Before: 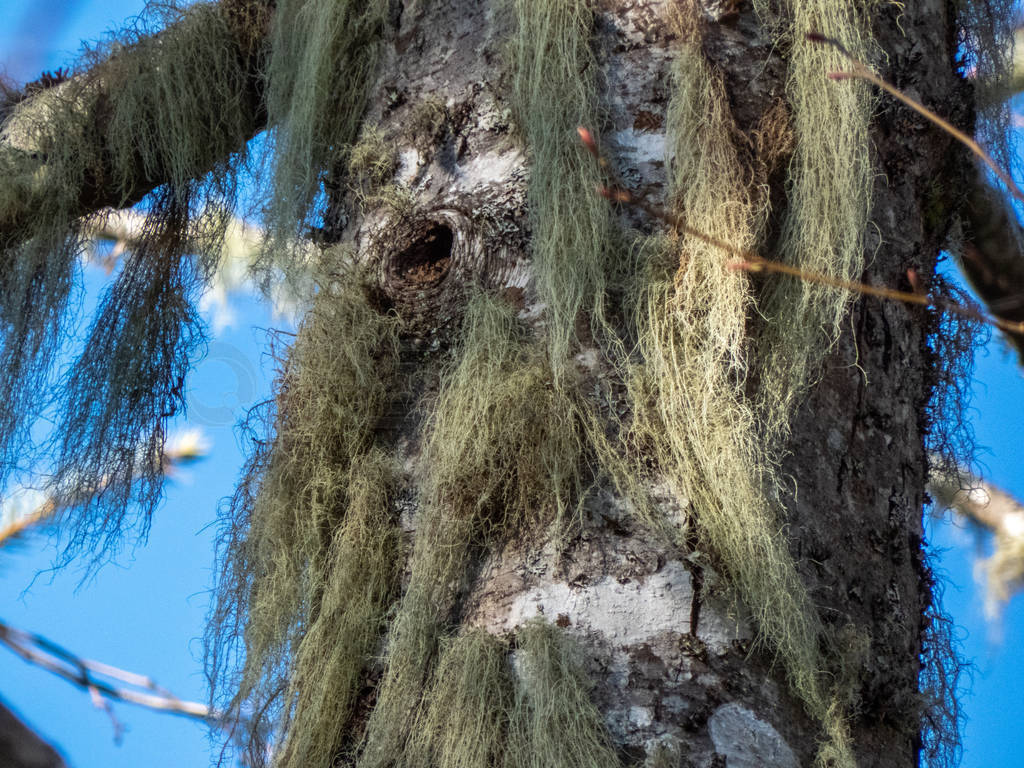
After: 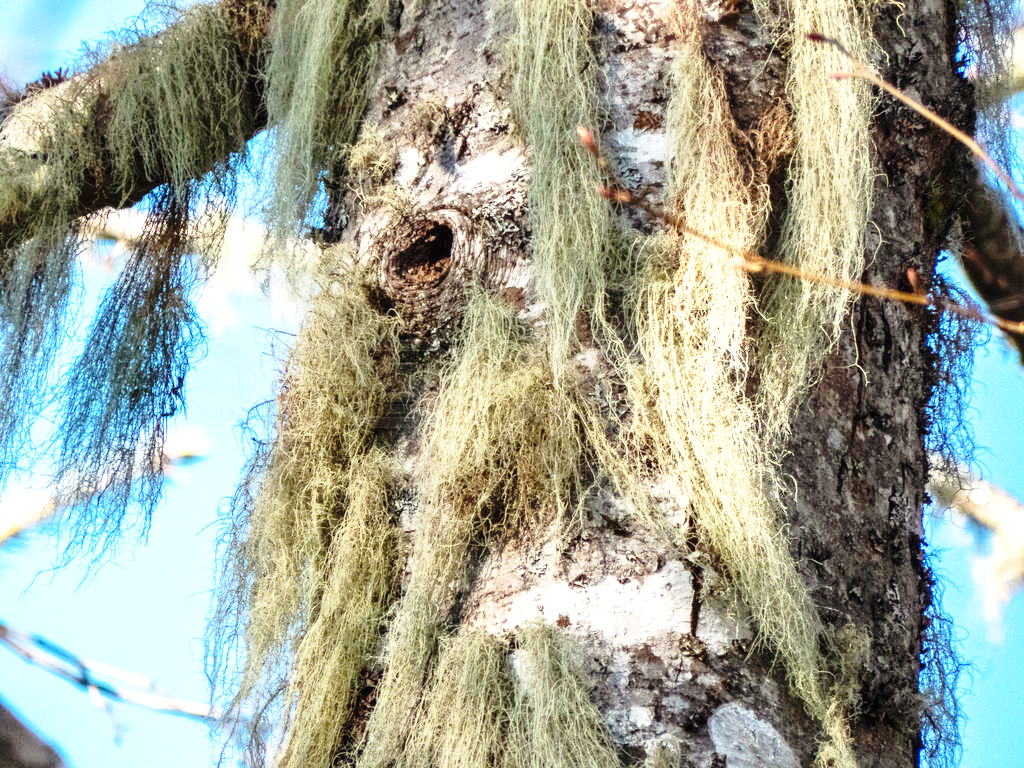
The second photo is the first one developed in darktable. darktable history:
white balance: red 1.045, blue 0.932
base curve: curves: ch0 [(0, 0) (0.028, 0.03) (0.121, 0.232) (0.46, 0.748) (0.859, 0.968) (1, 1)], preserve colors none
exposure: exposure 0.95 EV, compensate highlight preservation false
